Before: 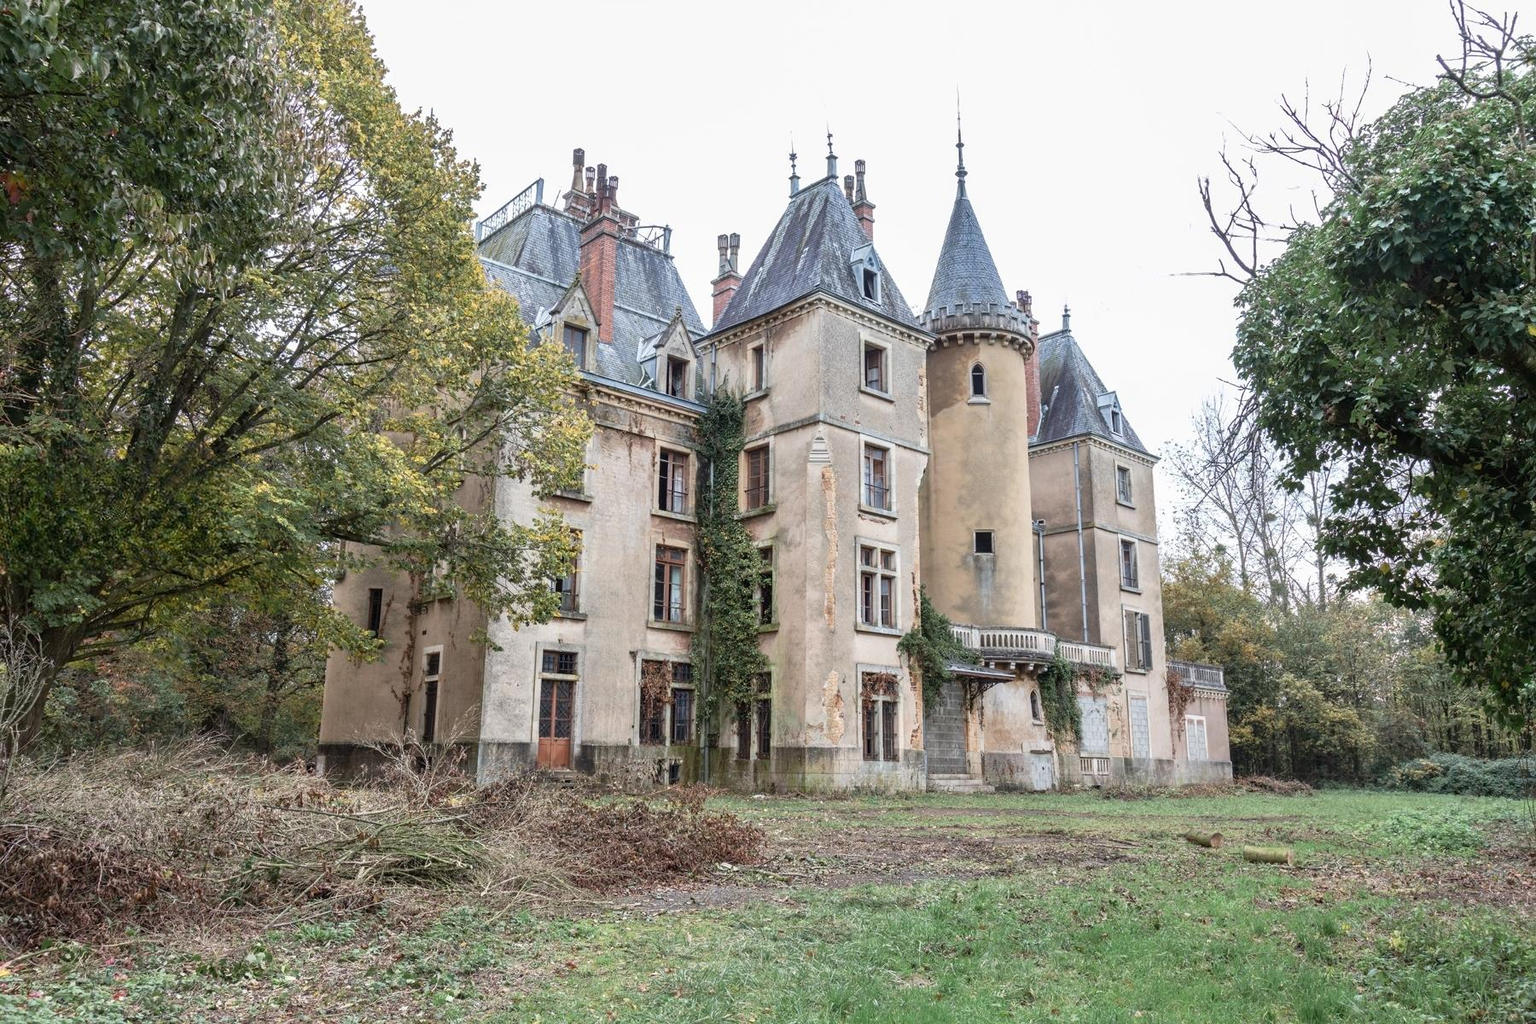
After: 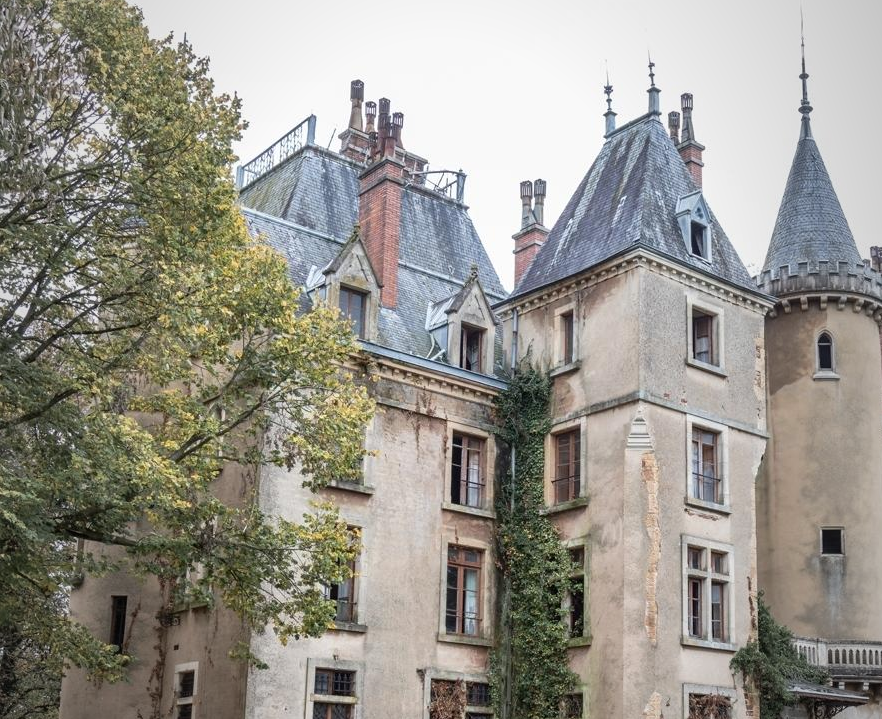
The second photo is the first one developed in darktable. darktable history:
vignetting: fall-off start 72.24%, fall-off radius 106.75%, width/height ratio 0.731
crop: left 17.854%, top 7.881%, right 33.117%, bottom 32.19%
